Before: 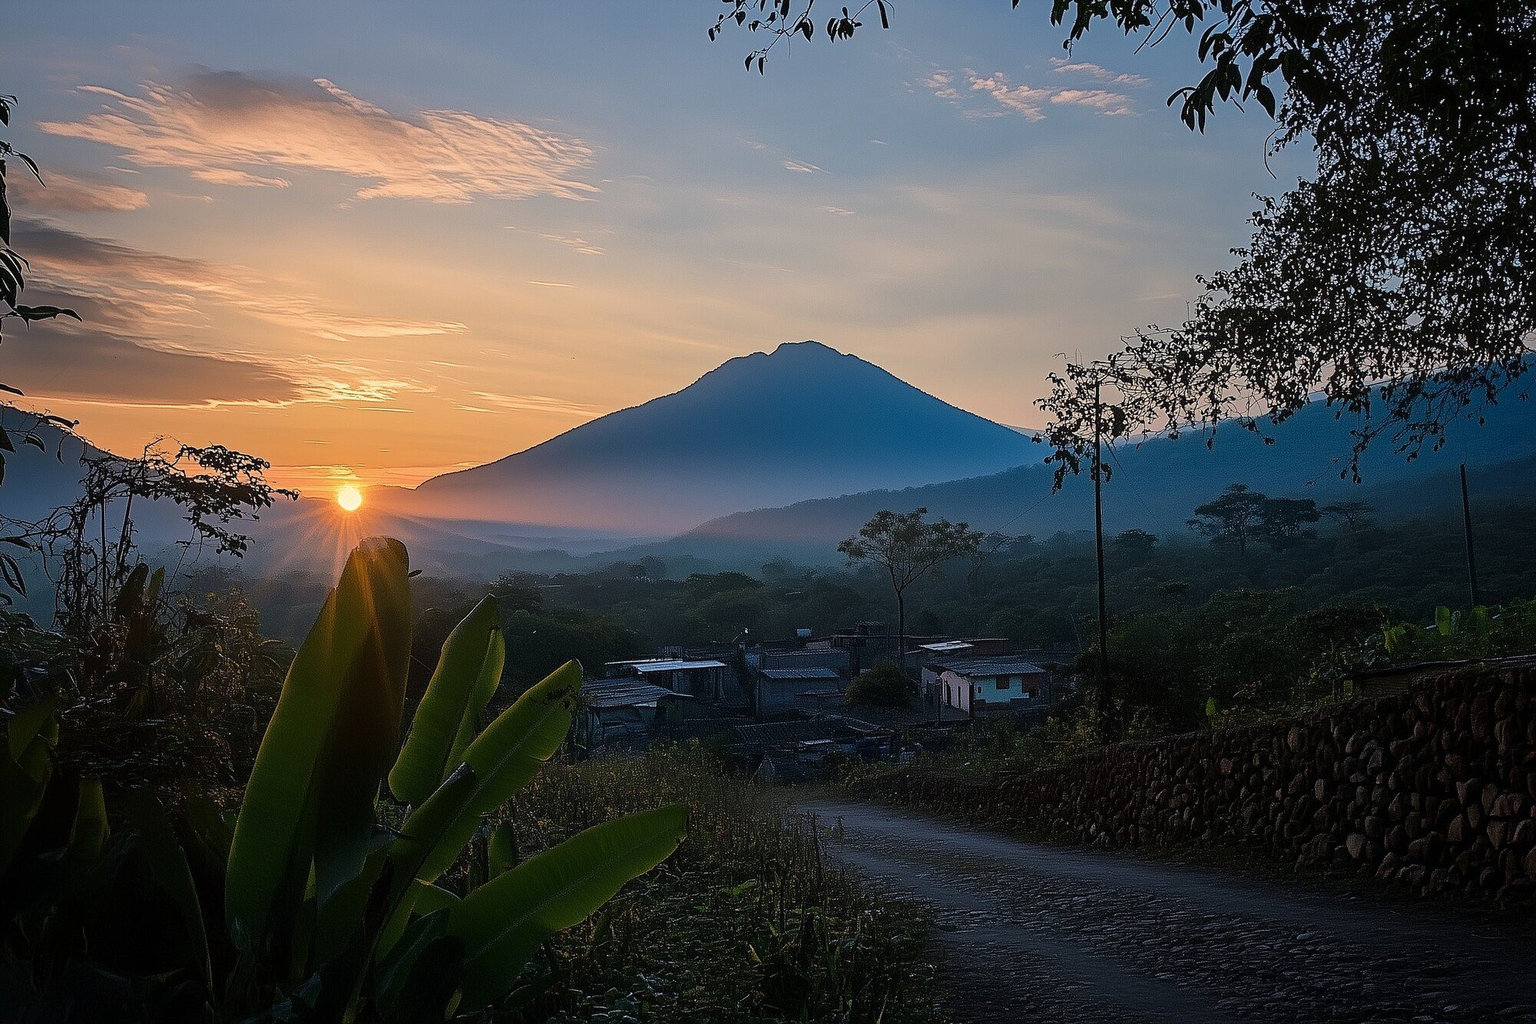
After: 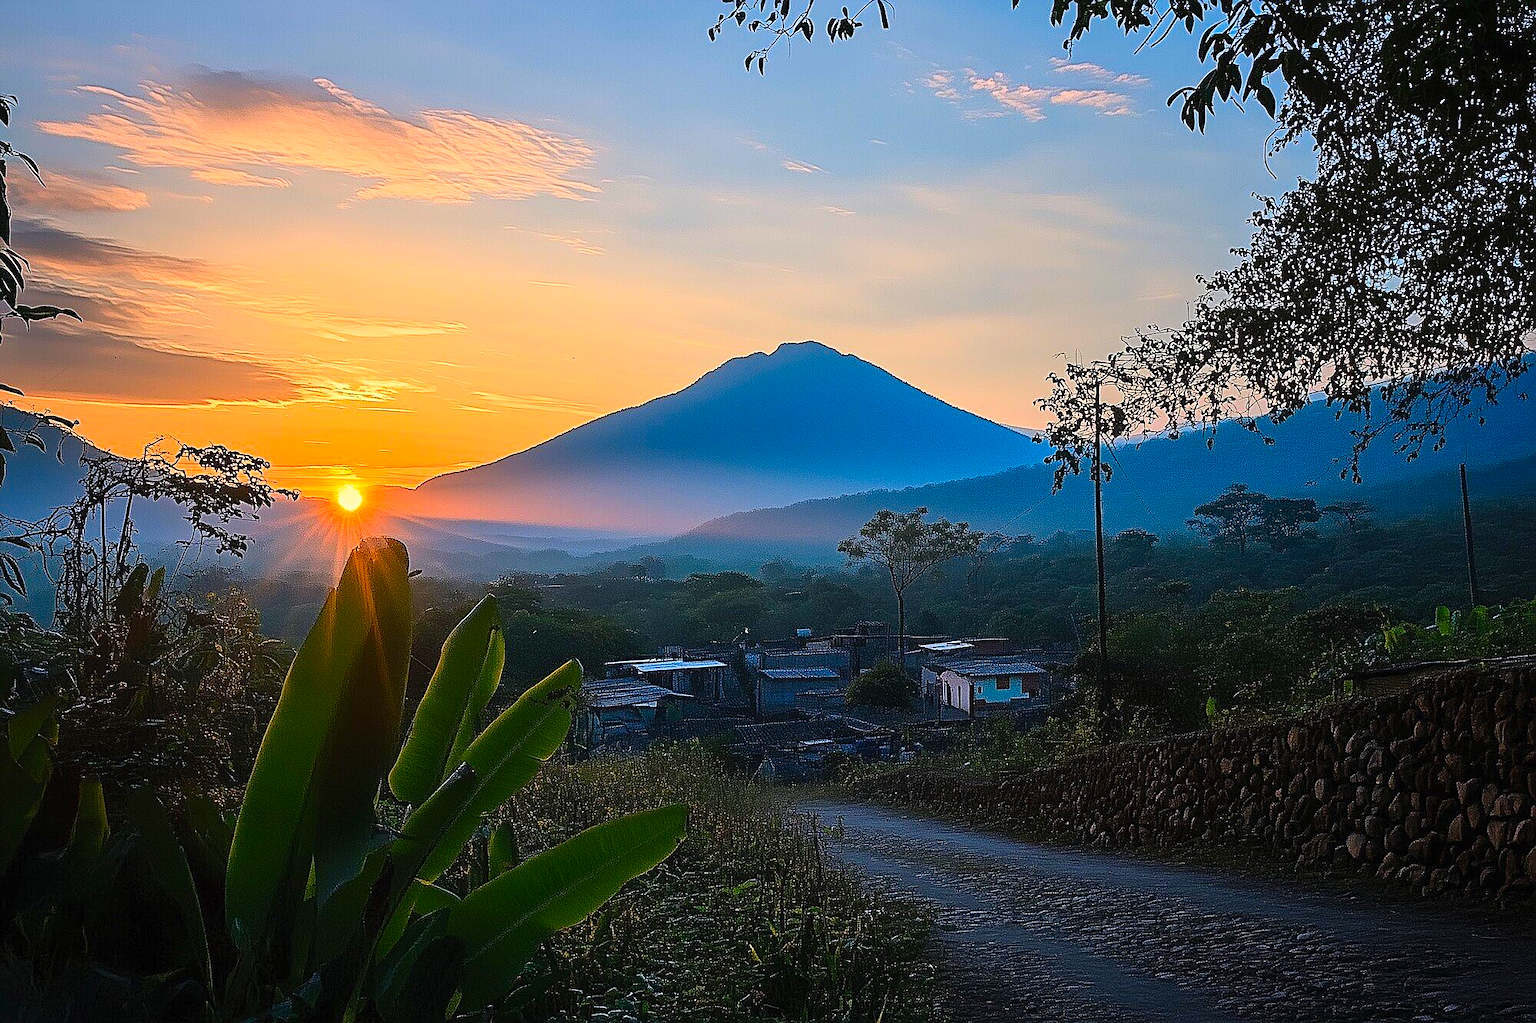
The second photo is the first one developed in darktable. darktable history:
sharpen: on, module defaults
contrast brightness saturation: contrast 0.199, brightness 0.199, saturation 0.804
